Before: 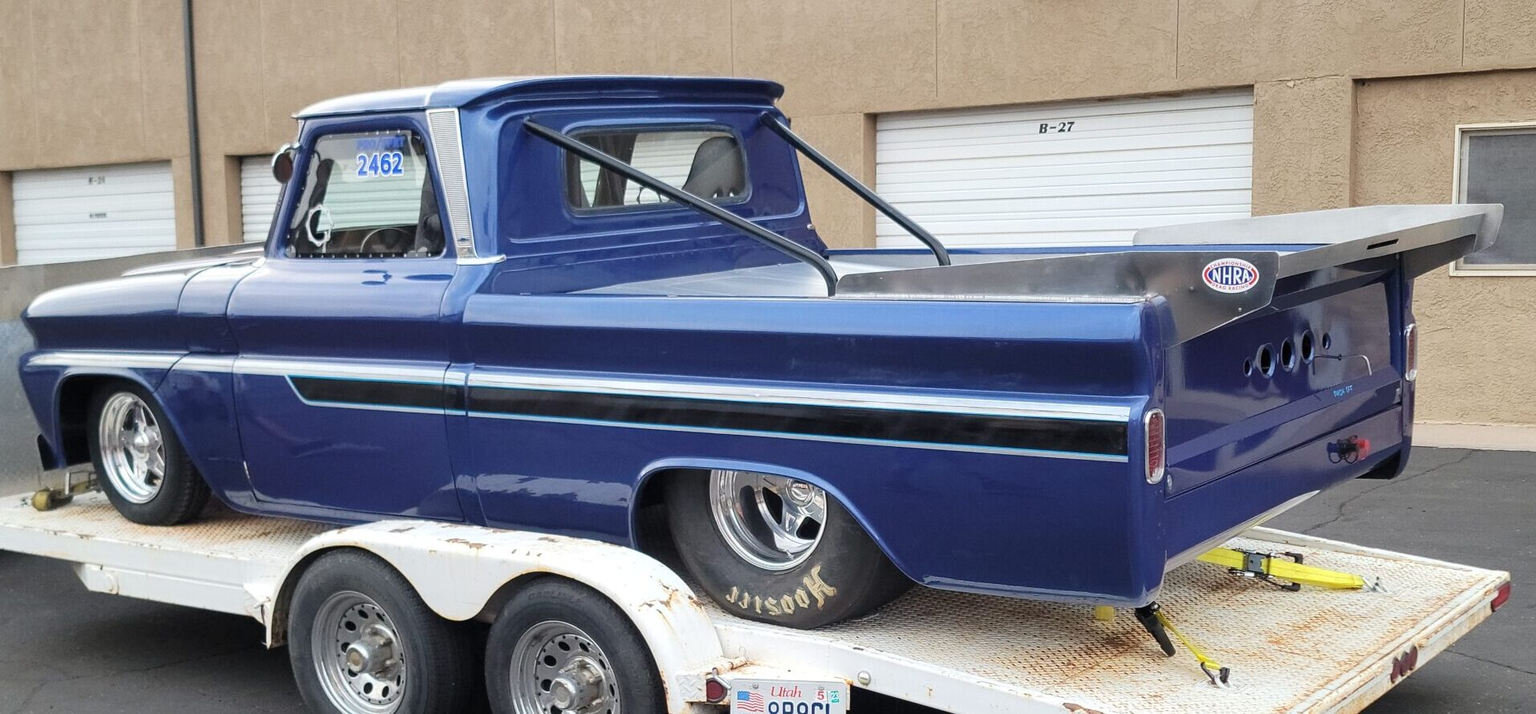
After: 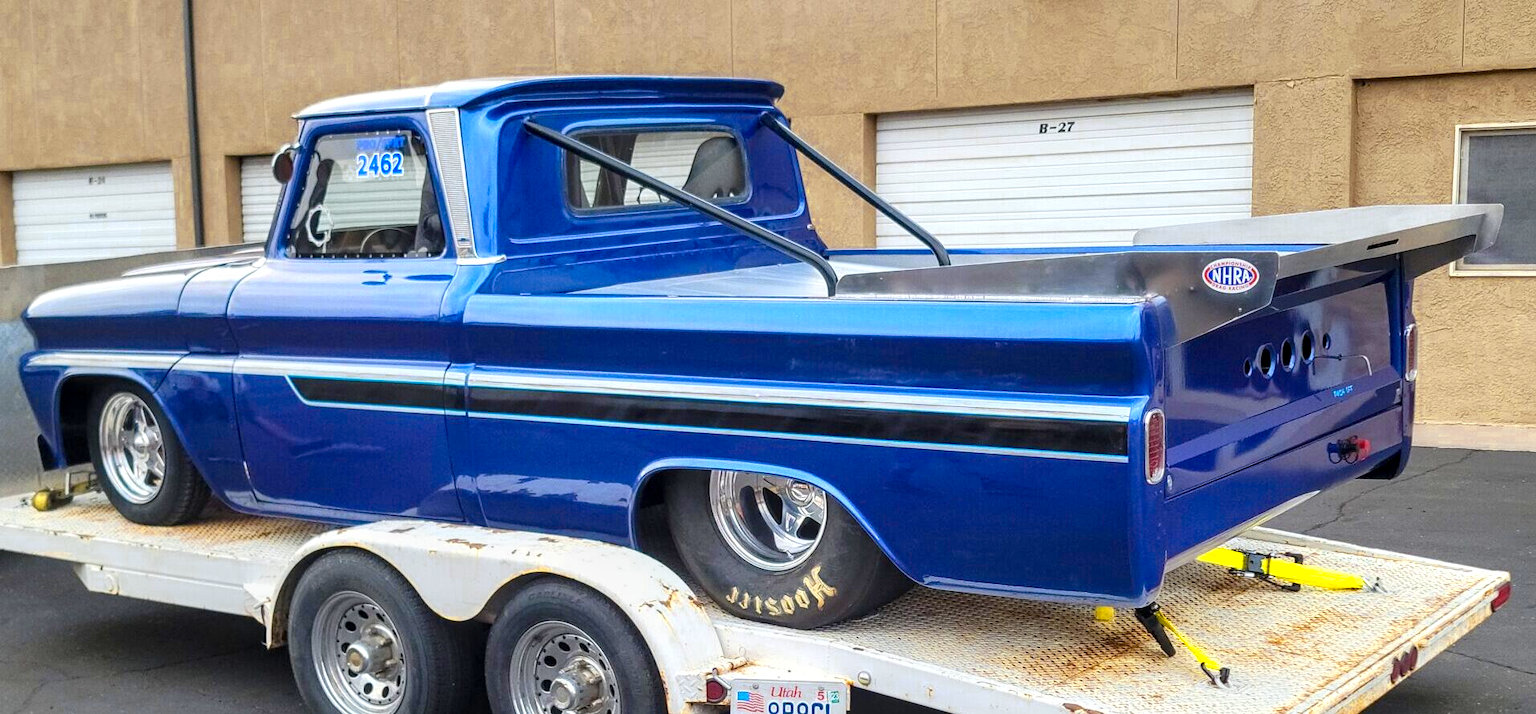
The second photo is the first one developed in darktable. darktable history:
local contrast: detail 130%
color balance rgb: linear chroma grading › global chroma 15%, perceptual saturation grading › global saturation 30%
color zones: curves: ch0 [(0, 0.485) (0.178, 0.476) (0.261, 0.623) (0.411, 0.403) (0.708, 0.603) (0.934, 0.412)]; ch1 [(0.003, 0.485) (0.149, 0.496) (0.229, 0.584) (0.326, 0.551) (0.484, 0.262) (0.757, 0.643)]
